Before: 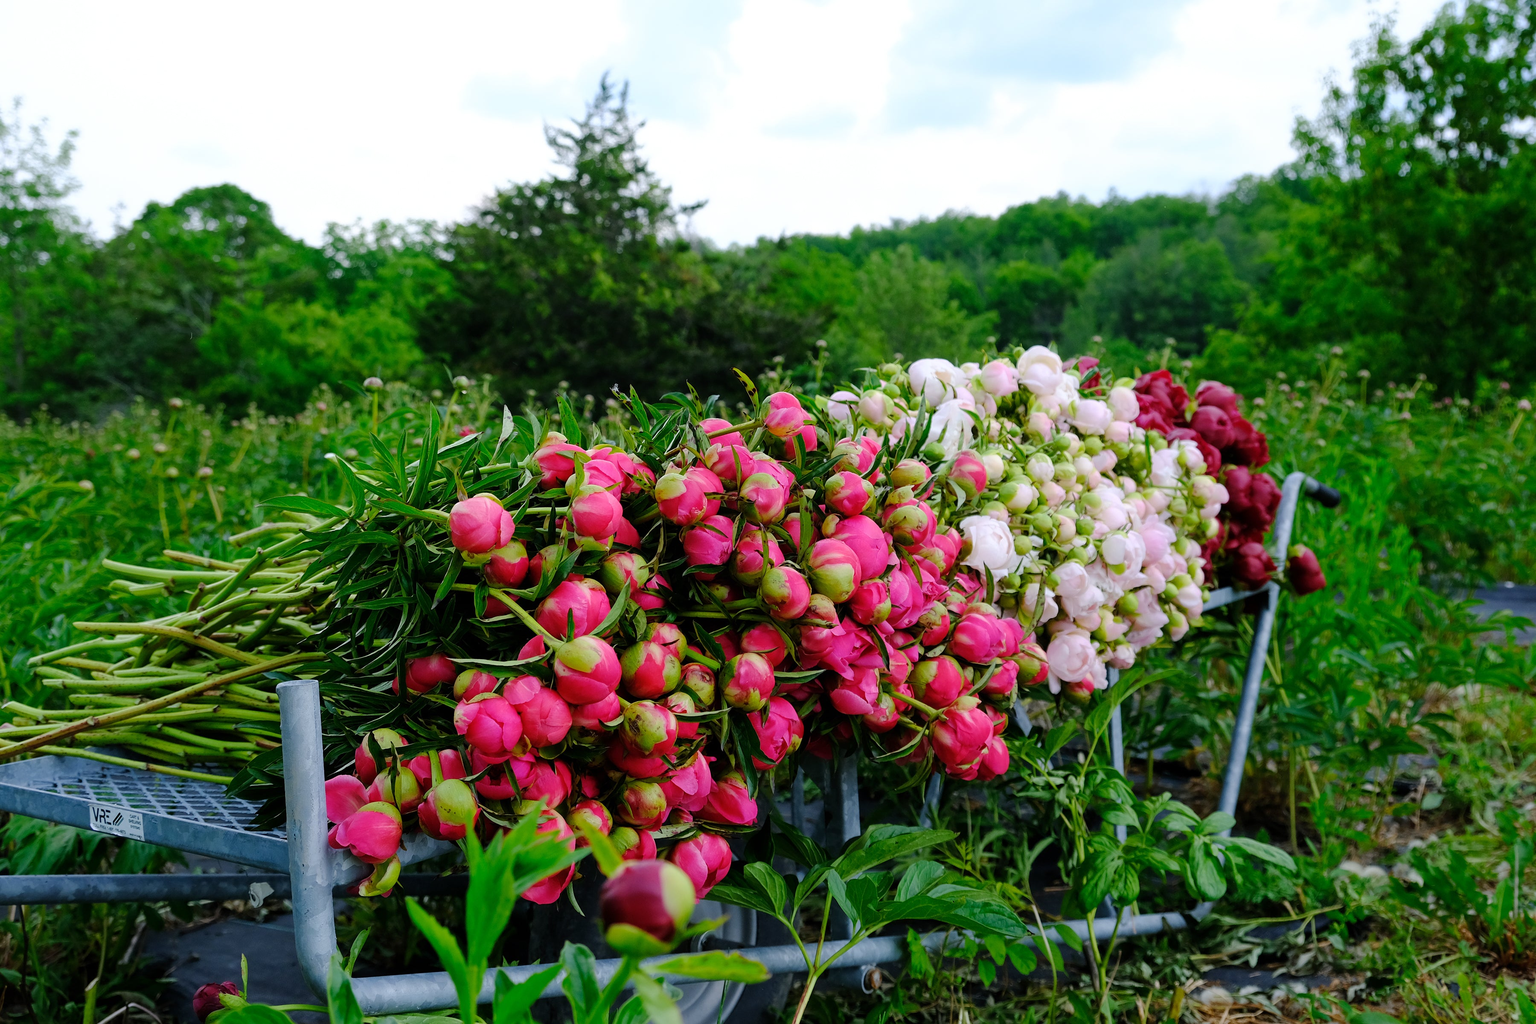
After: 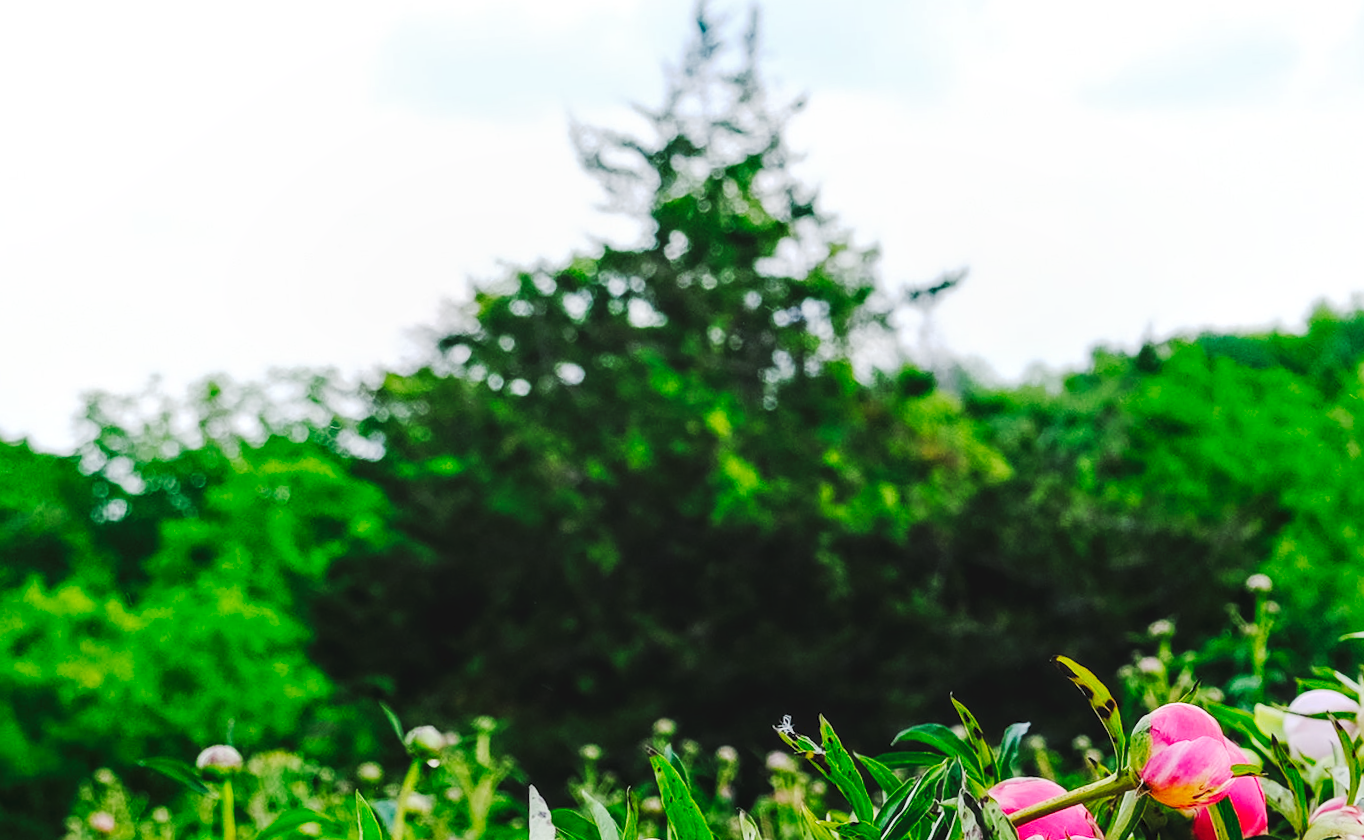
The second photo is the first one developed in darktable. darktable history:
tone curve: curves: ch0 [(0, 0) (0.003, 0.061) (0.011, 0.065) (0.025, 0.066) (0.044, 0.077) (0.069, 0.092) (0.1, 0.106) (0.136, 0.125) (0.177, 0.16) (0.224, 0.206) (0.277, 0.272) (0.335, 0.356) (0.399, 0.472) (0.468, 0.59) (0.543, 0.686) (0.623, 0.766) (0.709, 0.832) (0.801, 0.886) (0.898, 0.929) (1, 1)], preserve colors none
rotate and perspective: rotation -4.57°, crop left 0.054, crop right 0.944, crop top 0.087, crop bottom 0.914
crop: left 15.452%, top 5.459%, right 43.956%, bottom 56.62%
local contrast: on, module defaults
